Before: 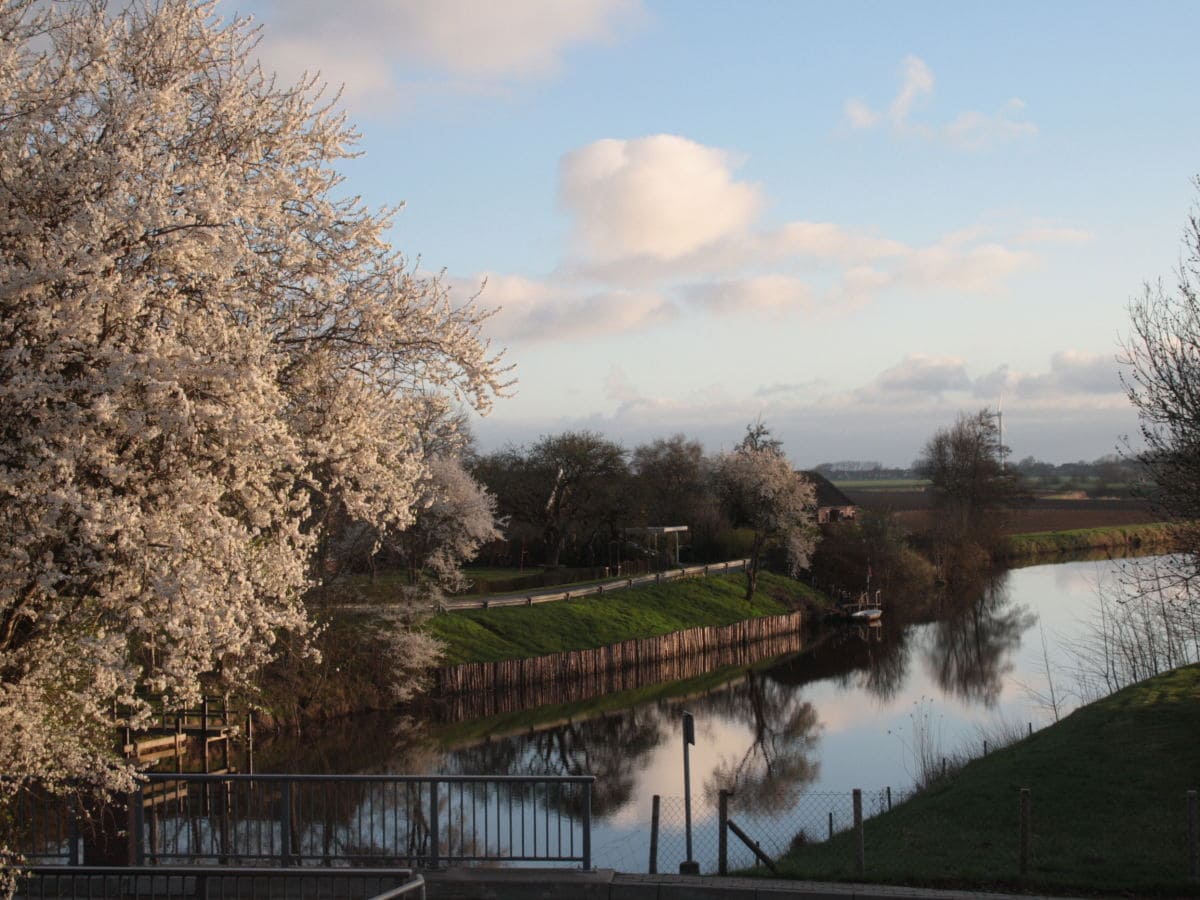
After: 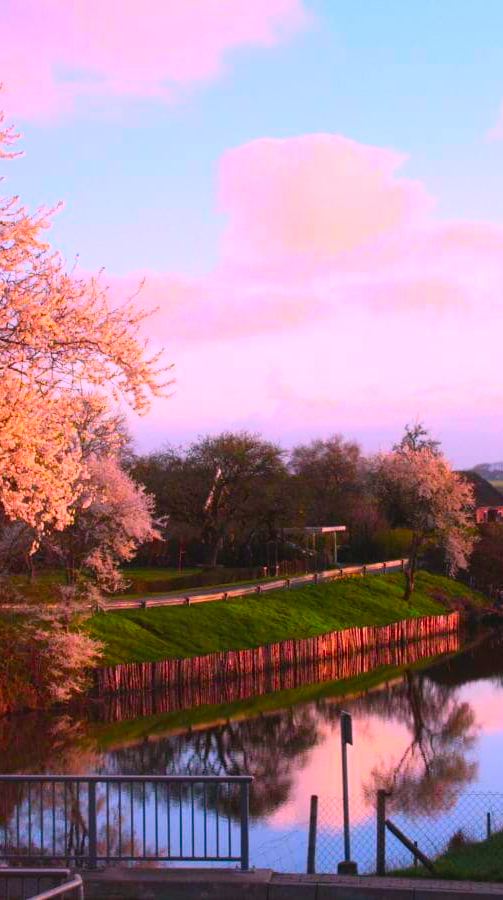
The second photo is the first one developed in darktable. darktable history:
crop: left 28.552%, right 29.474%
color correction: highlights a* 18.88, highlights b* -11.46, saturation 1.67
contrast brightness saturation: contrast 0.203, brightness 0.203, saturation 0.796
